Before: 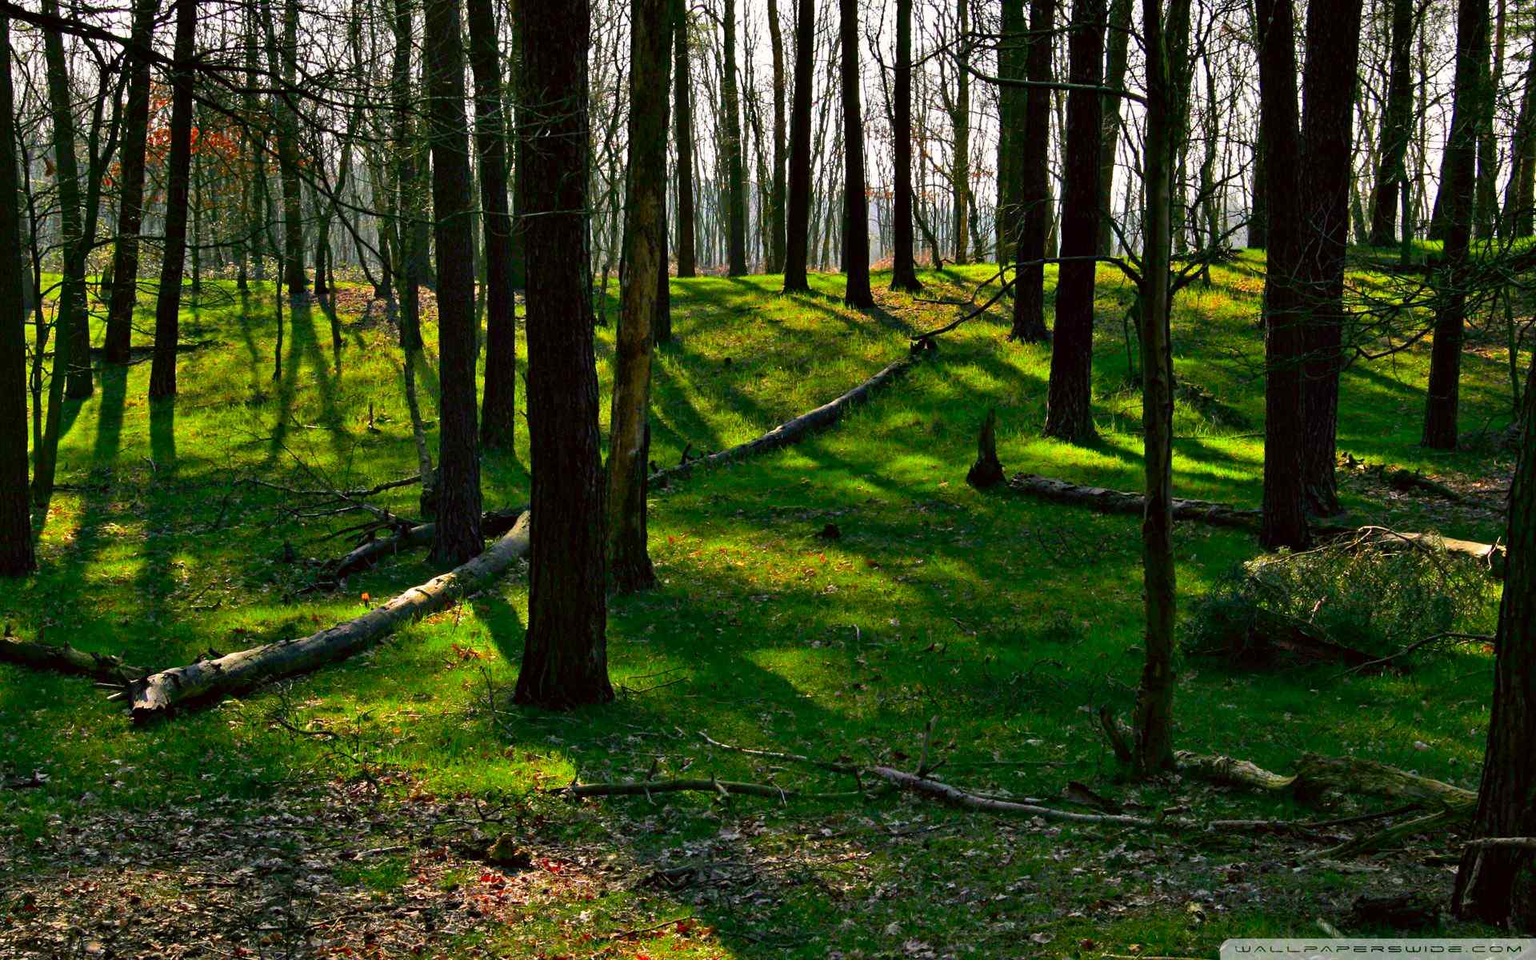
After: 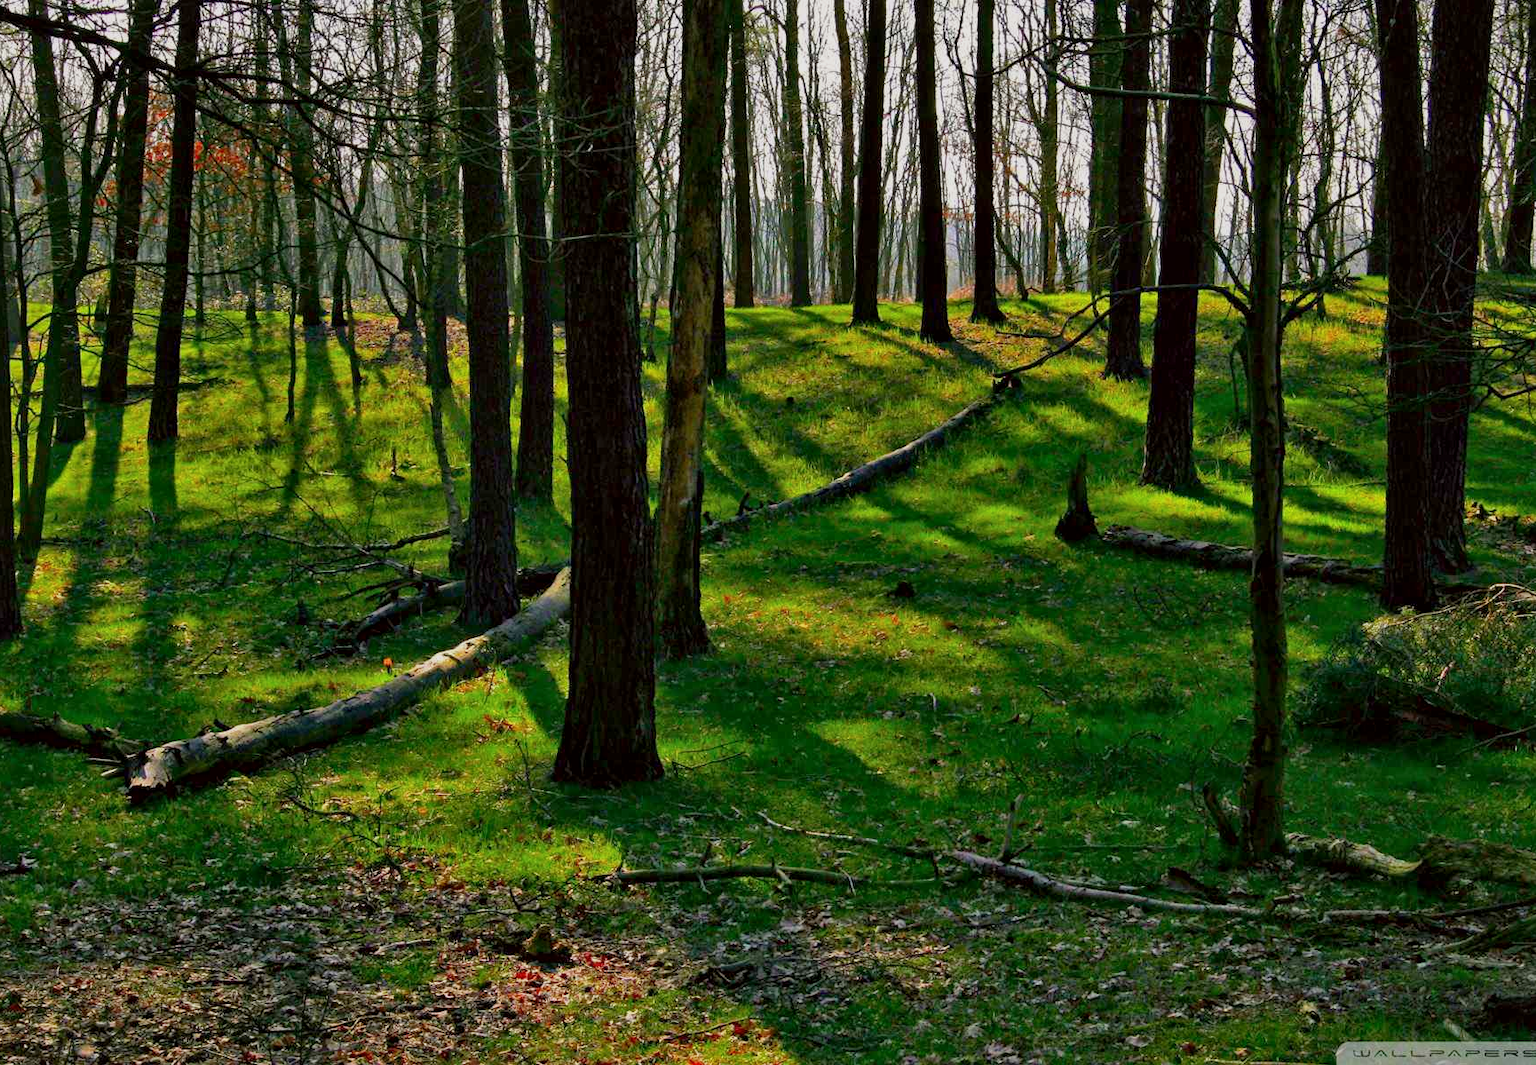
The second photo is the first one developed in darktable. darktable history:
local contrast: mode bilateral grid, contrast 20, coarseness 50, detail 120%, midtone range 0.2
crop and rotate: left 1.088%, right 8.807%
tone equalizer: -8 EV 0.25 EV, -7 EV 0.417 EV, -6 EV 0.417 EV, -5 EV 0.25 EV, -3 EV -0.25 EV, -2 EV -0.417 EV, -1 EV -0.417 EV, +0 EV -0.25 EV, edges refinement/feathering 500, mask exposure compensation -1.57 EV, preserve details guided filter
